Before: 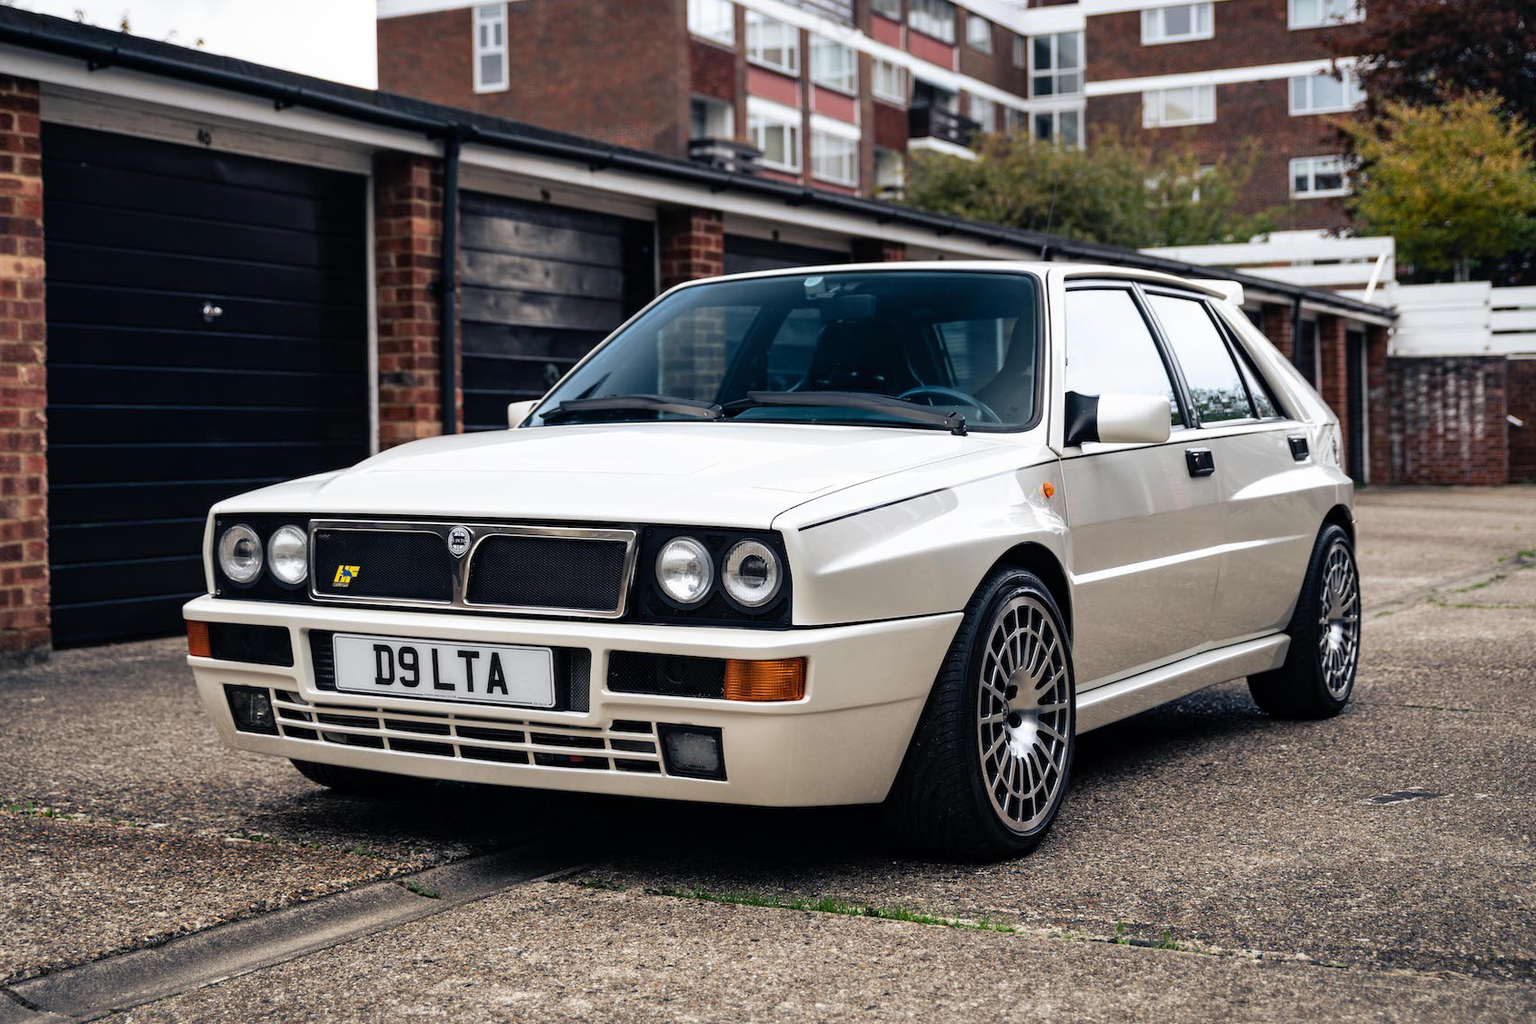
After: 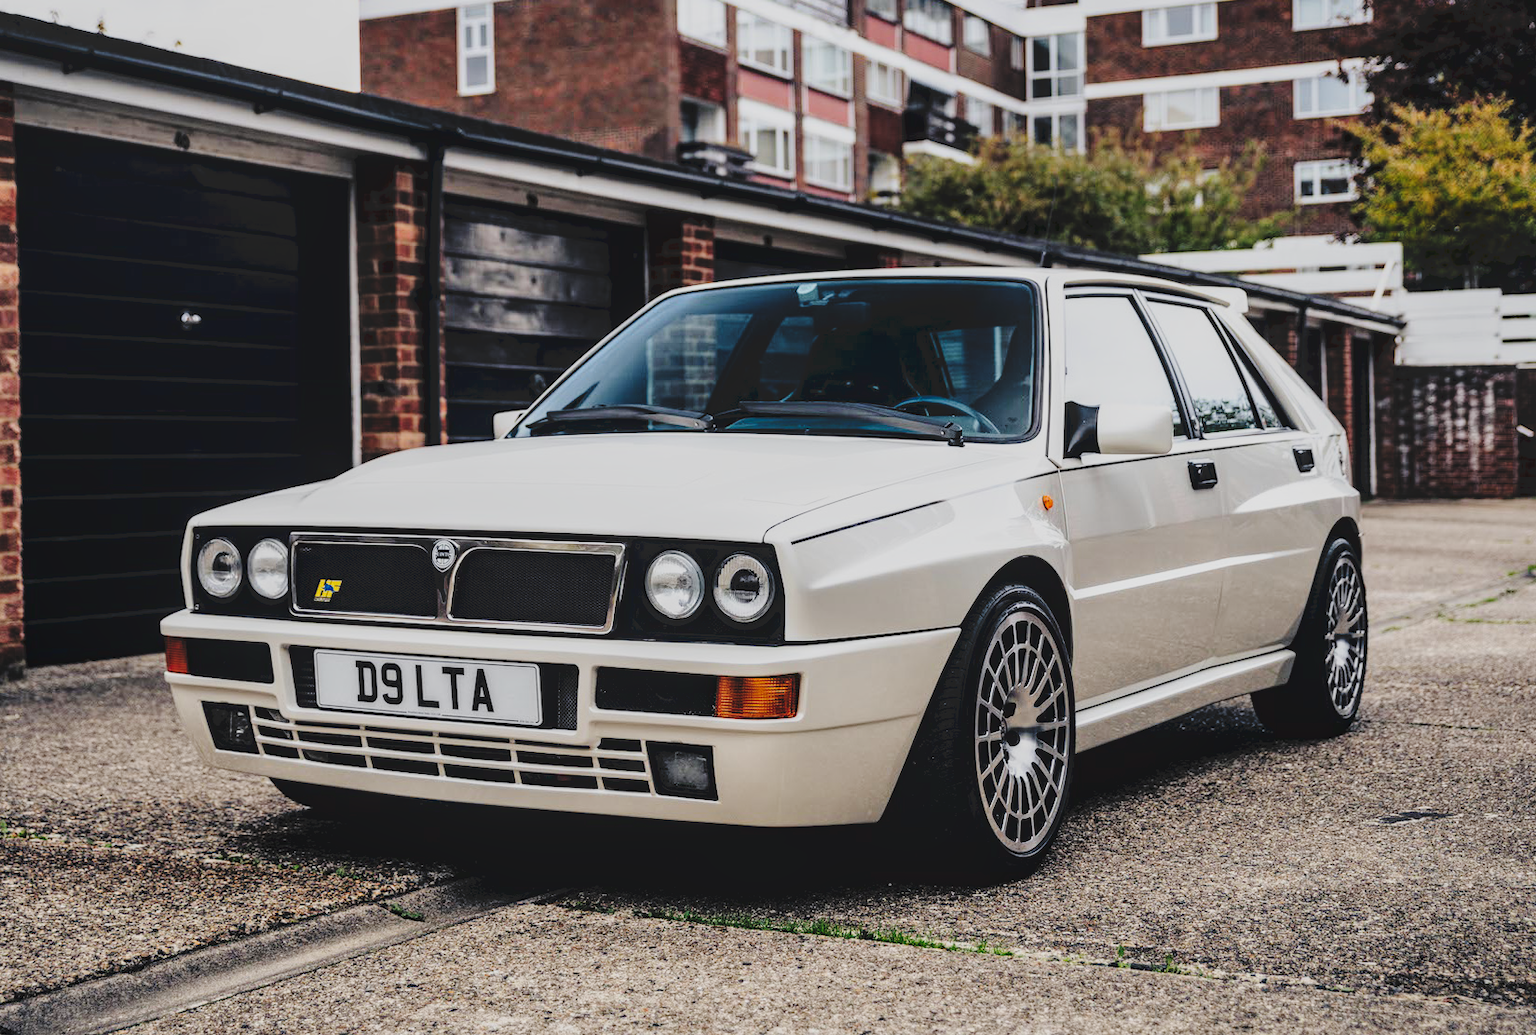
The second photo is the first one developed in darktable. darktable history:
tone curve: curves: ch0 [(0, 0) (0.003, 0.09) (0.011, 0.095) (0.025, 0.097) (0.044, 0.108) (0.069, 0.117) (0.1, 0.129) (0.136, 0.151) (0.177, 0.185) (0.224, 0.229) (0.277, 0.299) (0.335, 0.379) (0.399, 0.469) (0.468, 0.55) (0.543, 0.629) (0.623, 0.702) (0.709, 0.775) (0.801, 0.85) (0.898, 0.91) (1, 1)], preserve colors none
local contrast: detail 115%
crop and rotate: left 1.774%, right 0.633%, bottom 1.28%
filmic rgb: black relative exposure -5 EV, hardness 2.88, contrast 1.1
